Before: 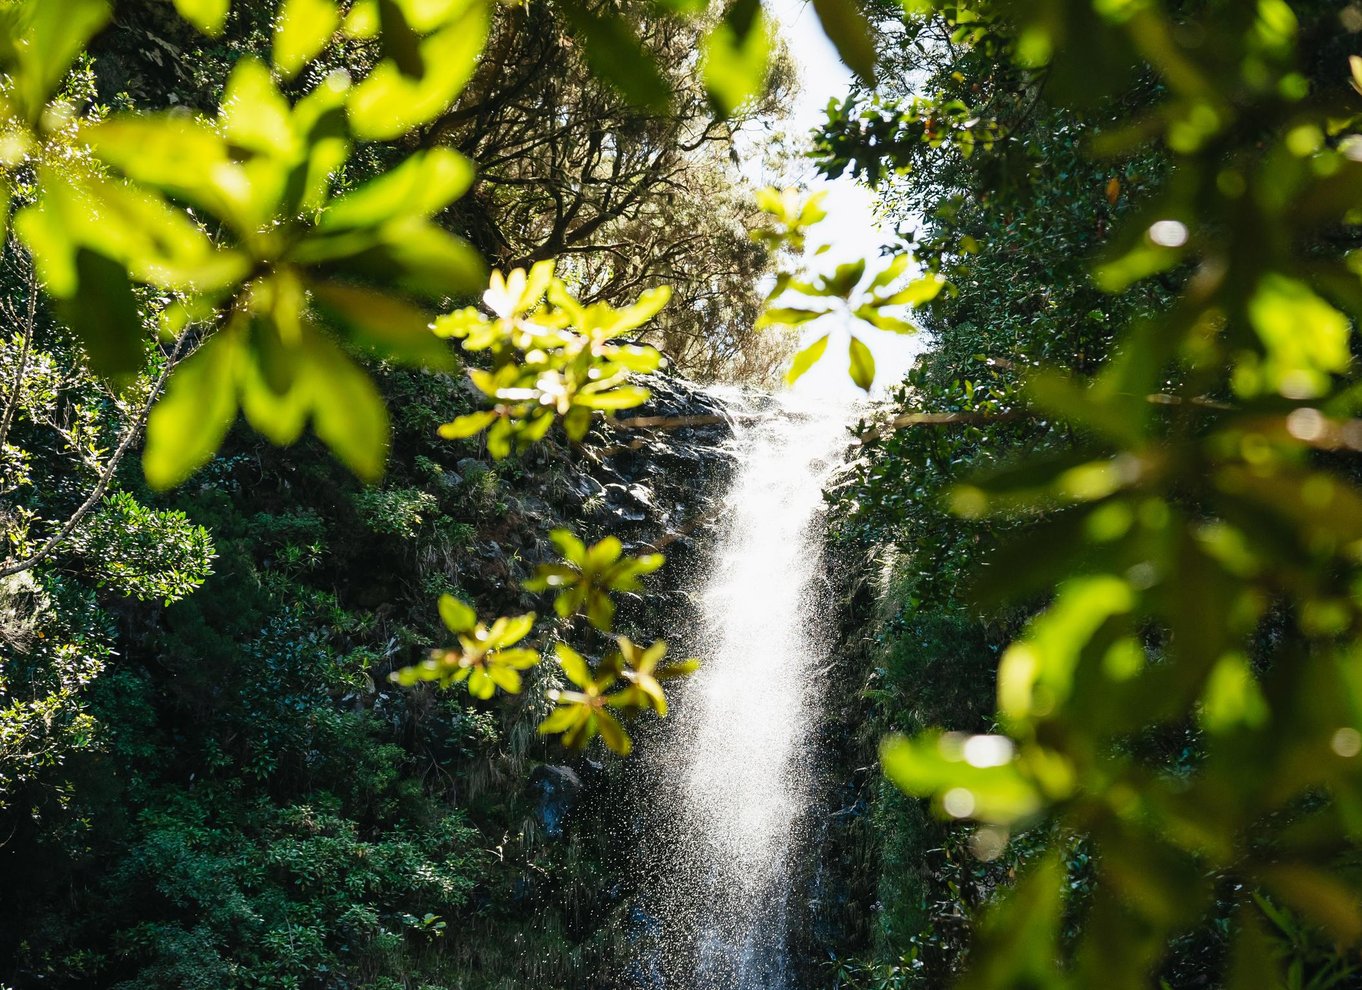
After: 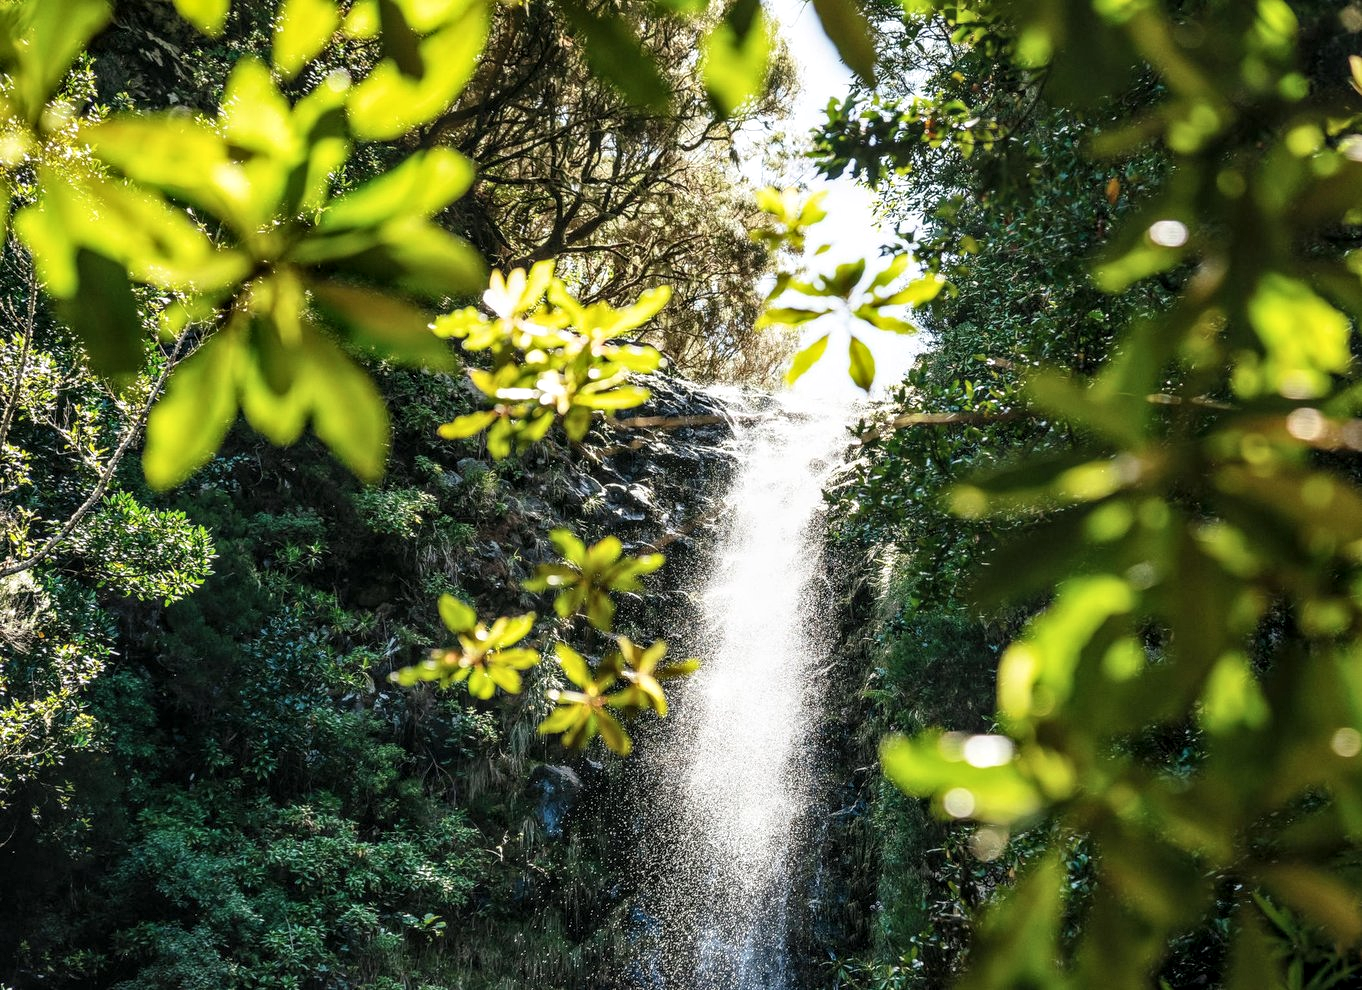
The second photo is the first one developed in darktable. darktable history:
contrast brightness saturation: contrast 0.051, brightness 0.063, saturation 0.007
local contrast: detail 139%
